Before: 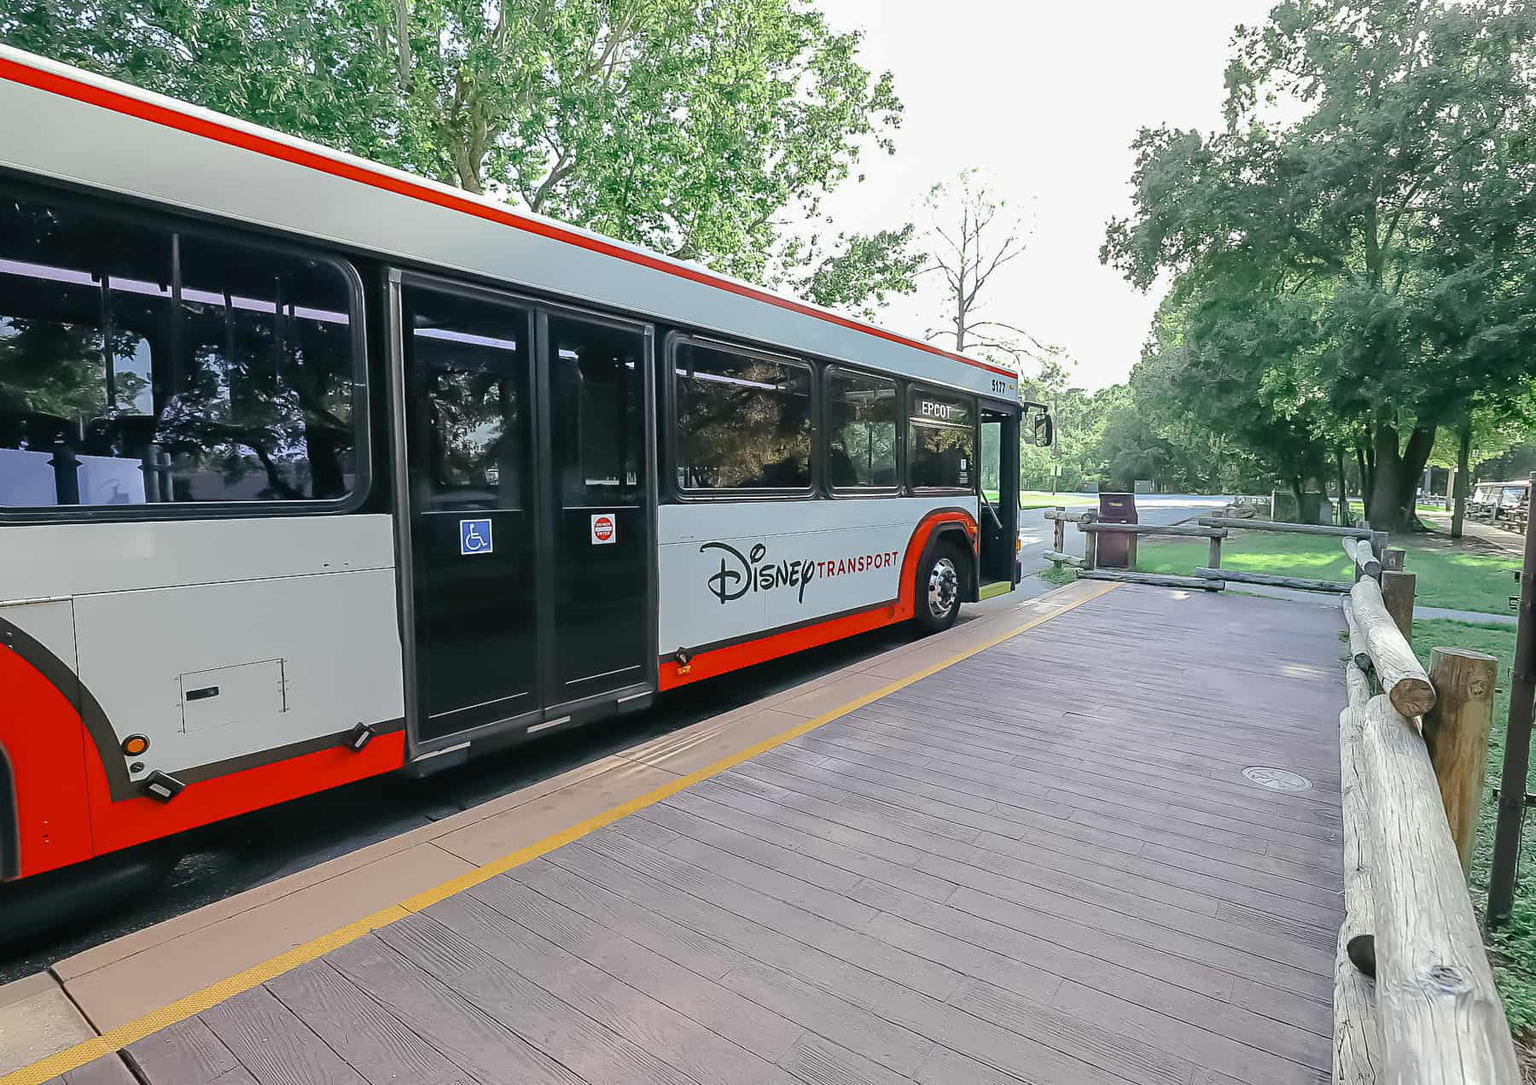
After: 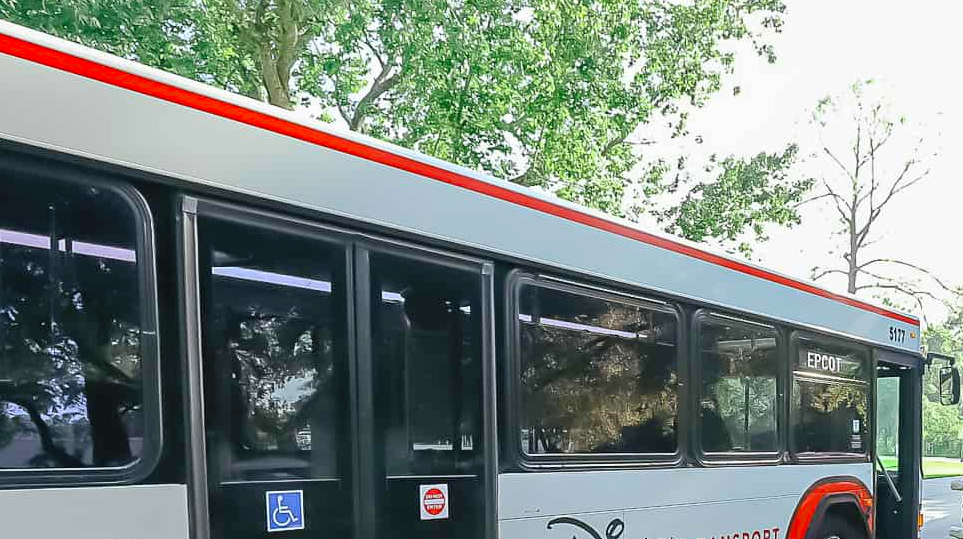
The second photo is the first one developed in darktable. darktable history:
crop: left 15.221%, top 9.309%, right 31.235%, bottom 48.251%
contrast brightness saturation: brightness 0.091, saturation 0.193
